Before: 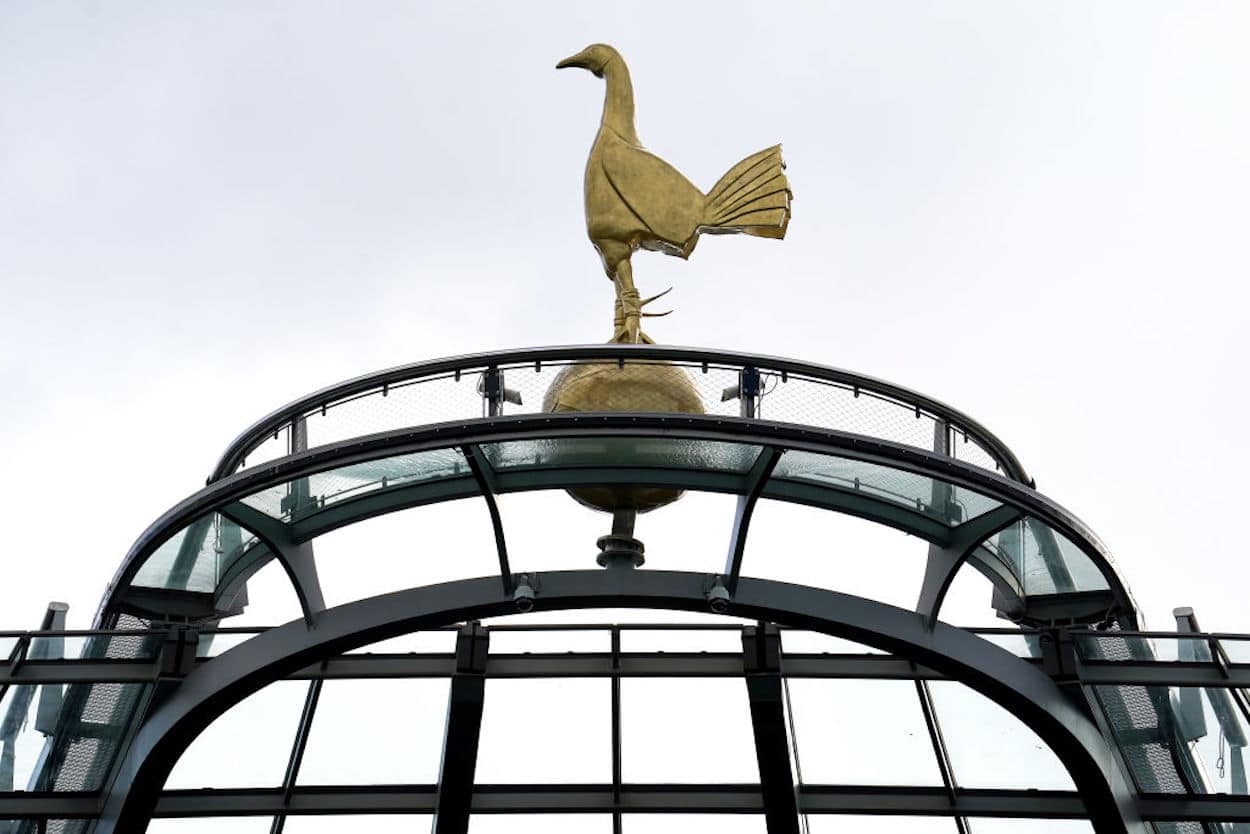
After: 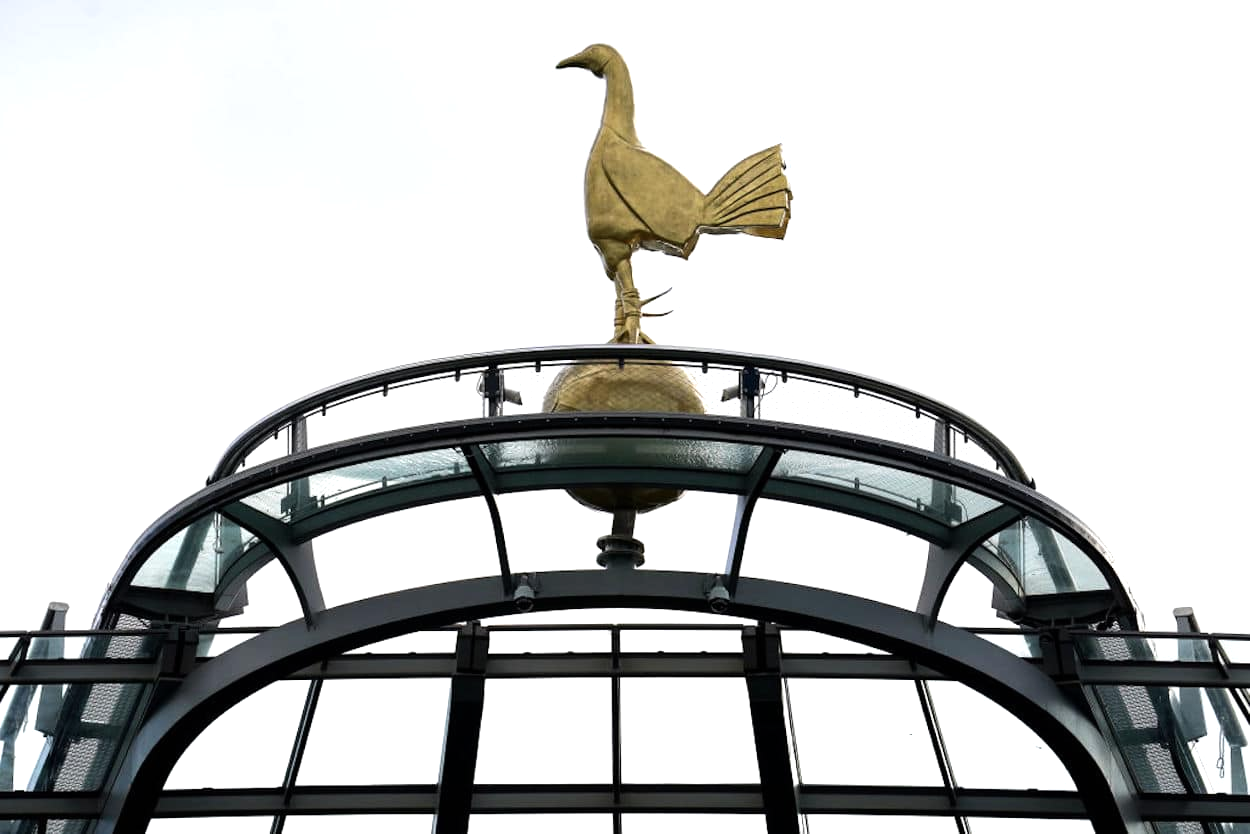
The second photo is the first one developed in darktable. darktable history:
tone equalizer: -8 EV -0.378 EV, -7 EV -0.422 EV, -6 EV -0.326 EV, -5 EV -0.201 EV, -3 EV 0.2 EV, -2 EV 0.311 EV, -1 EV 0.379 EV, +0 EV 0.393 EV, edges refinement/feathering 500, mask exposure compensation -1.57 EV, preserve details guided filter
